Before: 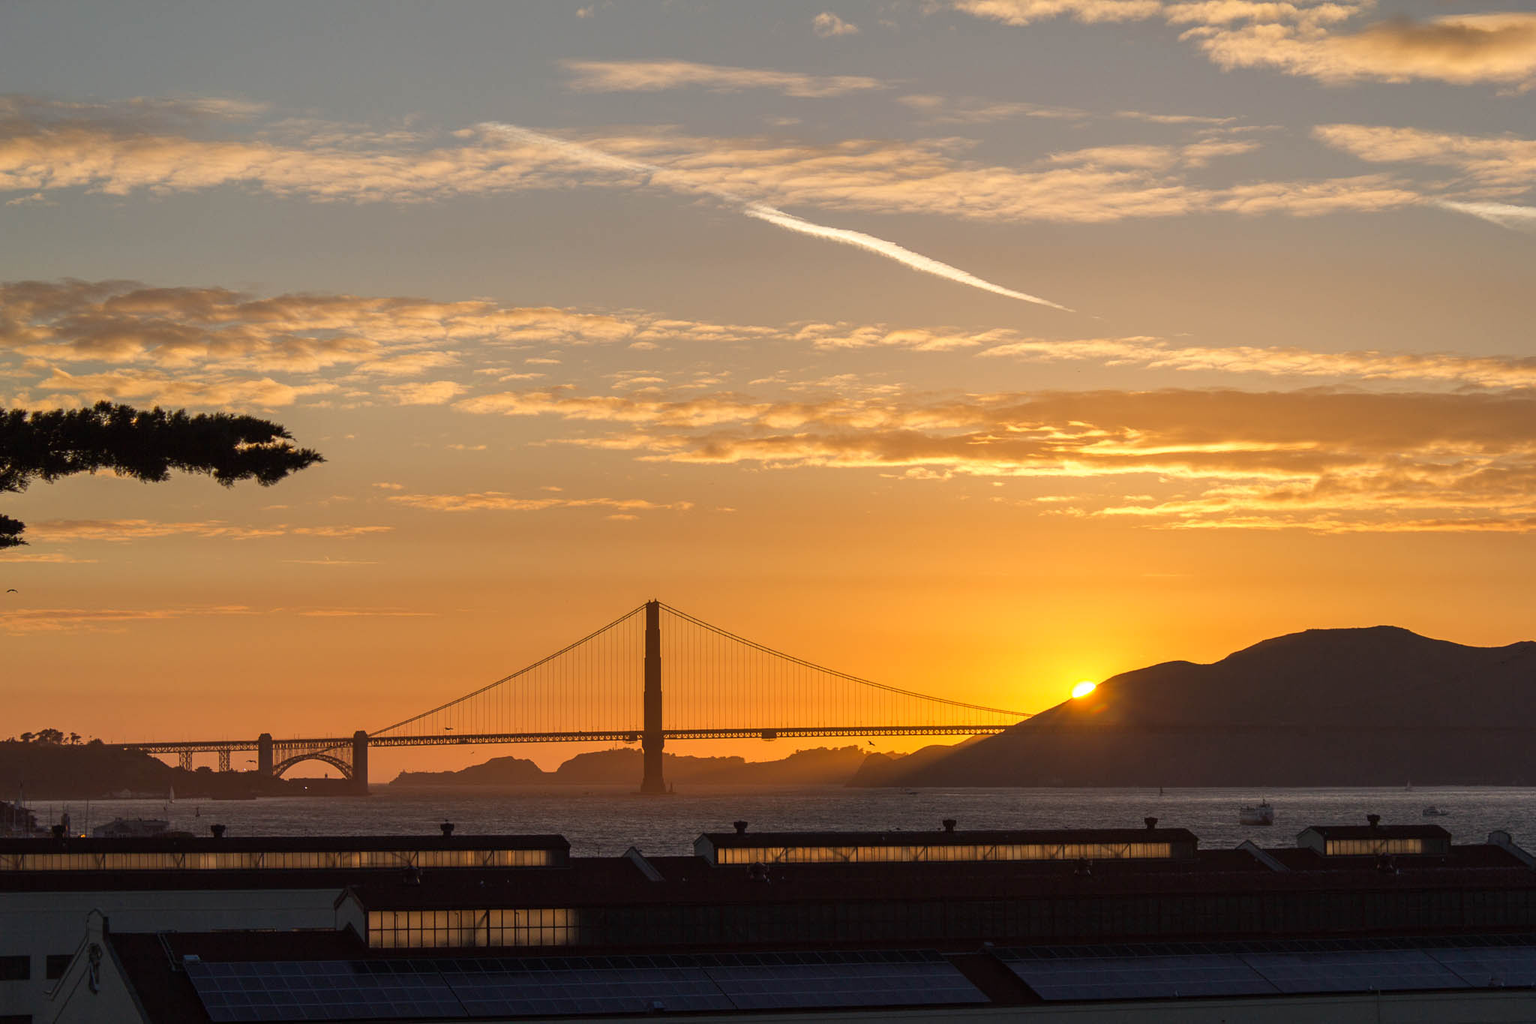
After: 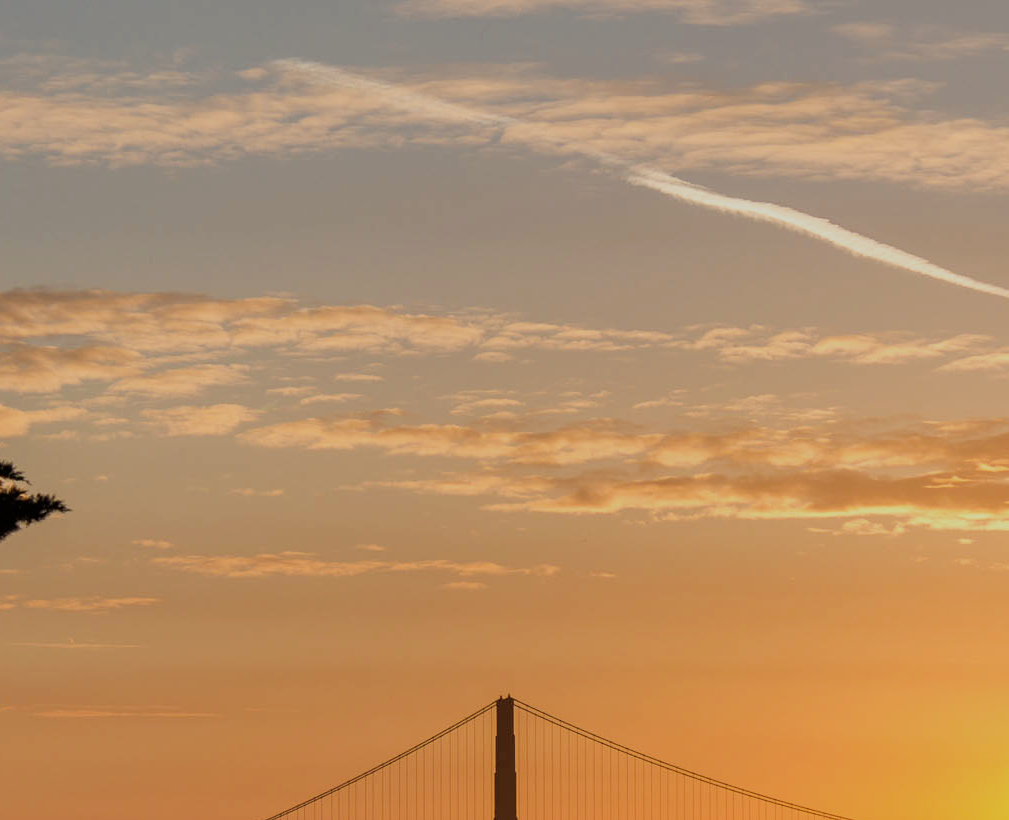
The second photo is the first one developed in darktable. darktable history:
crop: left 17.835%, top 7.675%, right 32.881%, bottom 32.213%
filmic rgb: black relative exposure -7.65 EV, white relative exposure 4.56 EV, hardness 3.61
contrast brightness saturation: contrast 0.01, saturation -0.05
